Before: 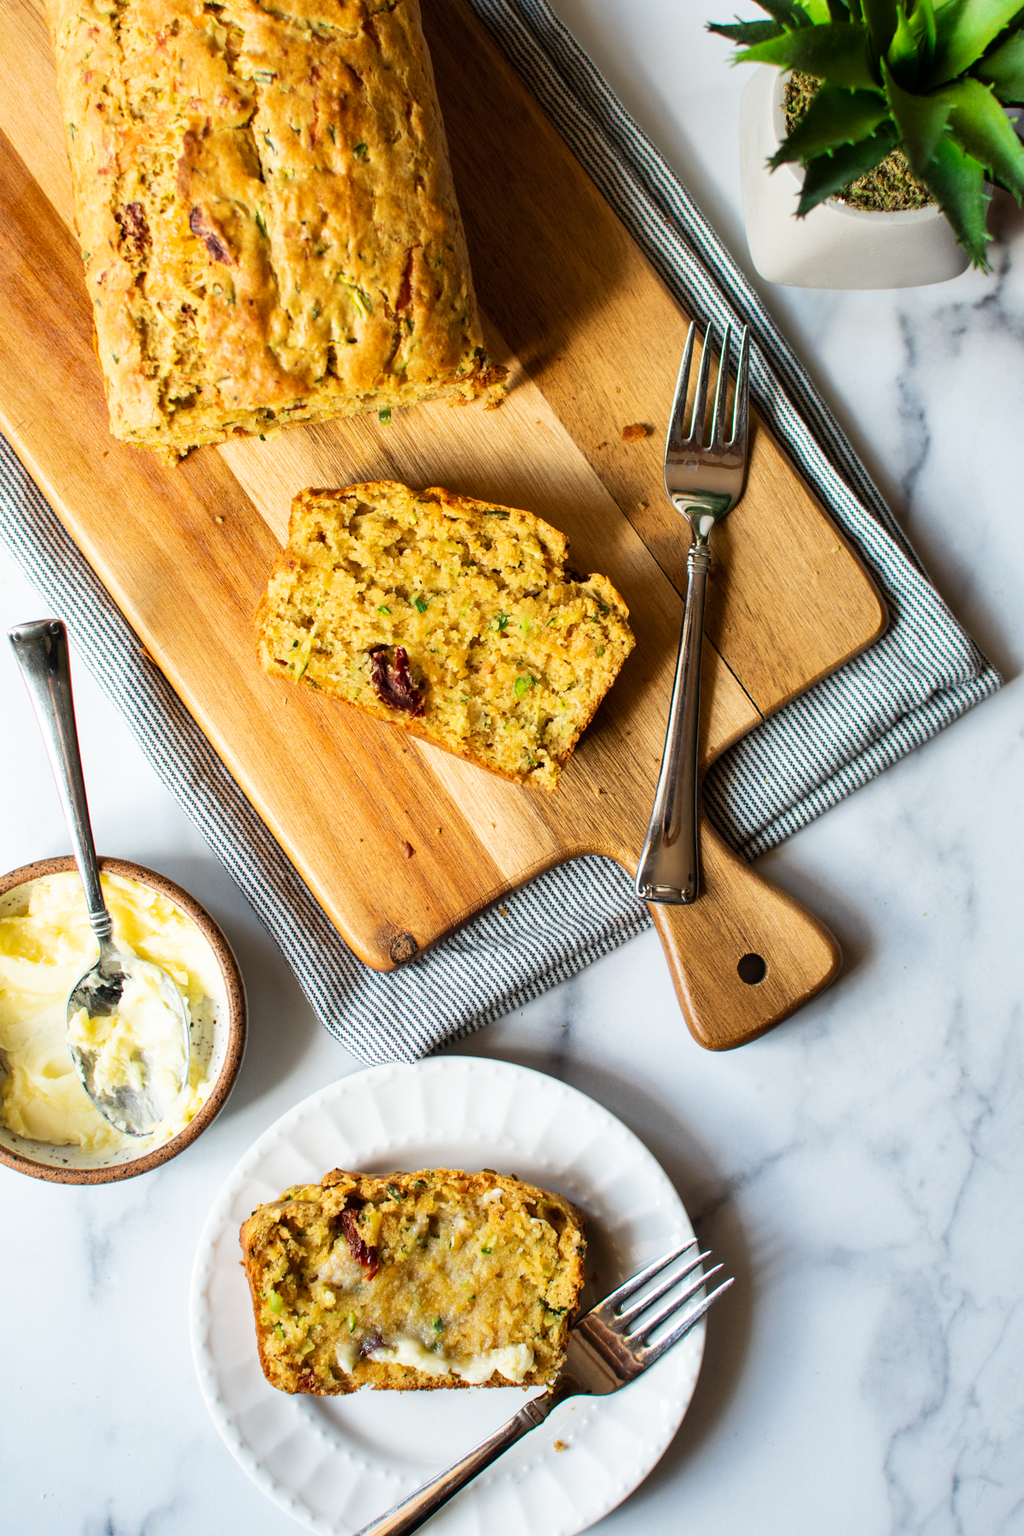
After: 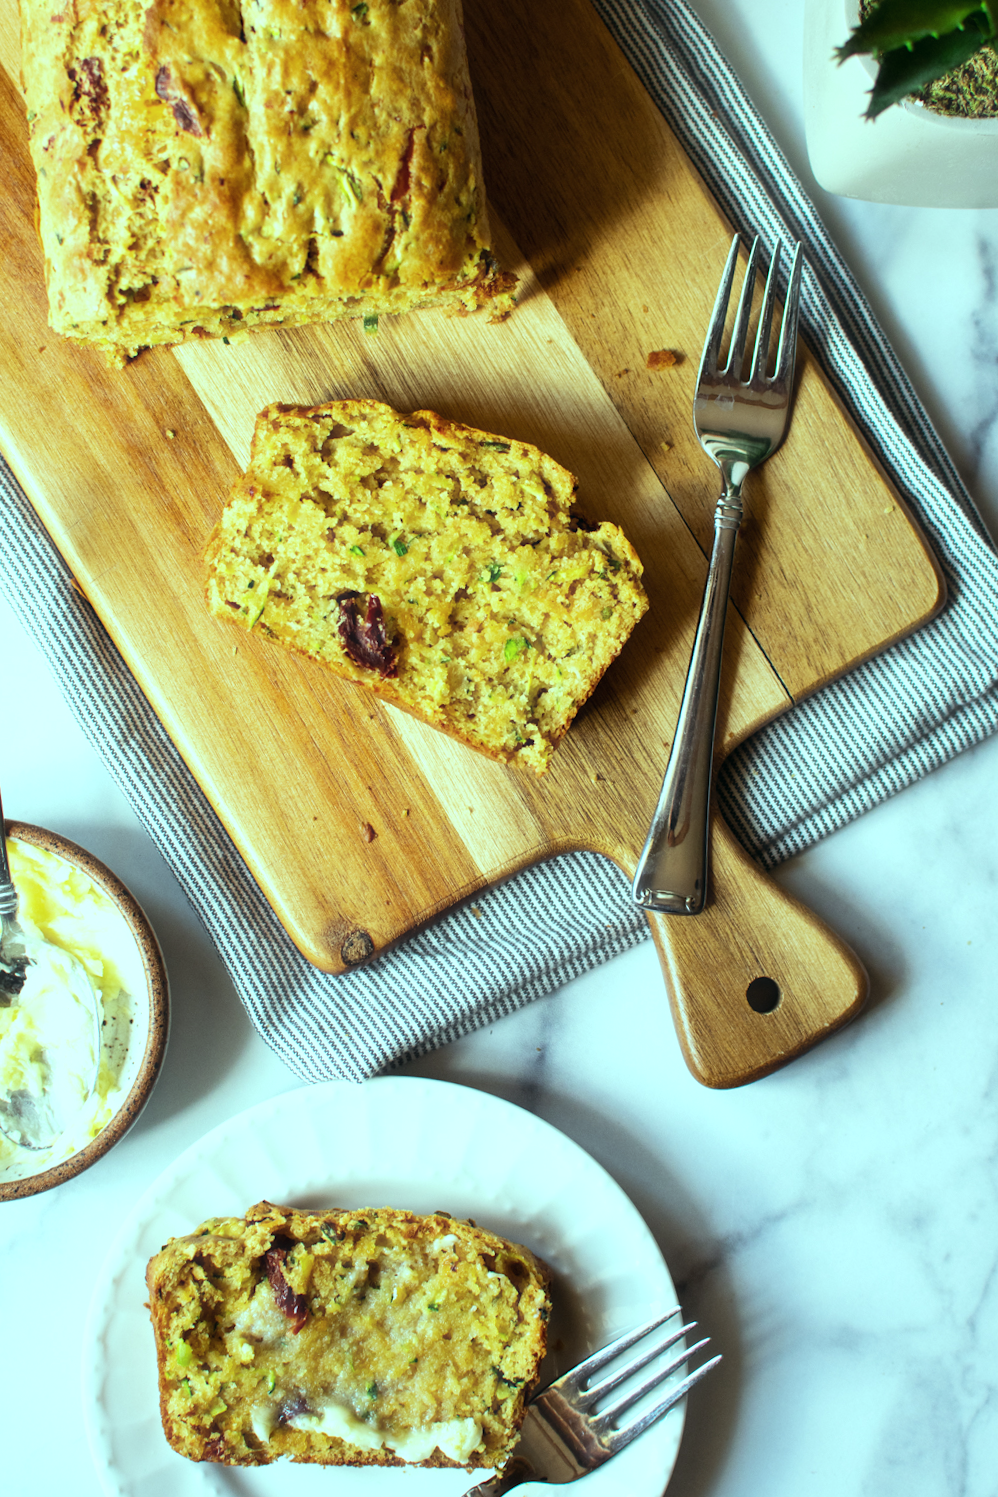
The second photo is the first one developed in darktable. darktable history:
crop and rotate: angle -3.27°, left 5.211%, top 5.211%, right 4.607%, bottom 4.607%
exposure: exposure -0.05 EV
color balance: mode lift, gamma, gain (sRGB), lift [0.997, 0.979, 1.021, 1.011], gamma [1, 1.084, 0.916, 0.998], gain [1, 0.87, 1.13, 1.101], contrast 4.55%, contrast fulcrum 38.24%, output saturation 104.09%
haze removal: strength -0.1, adaptive false
